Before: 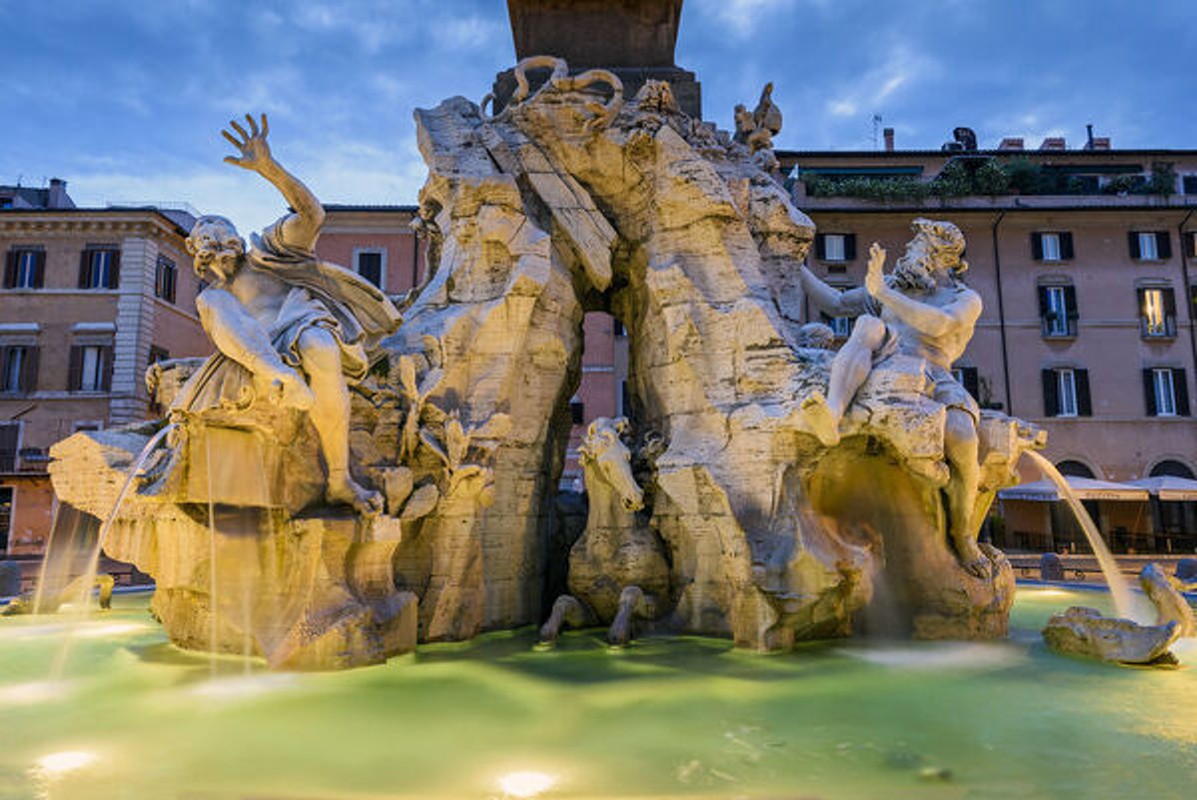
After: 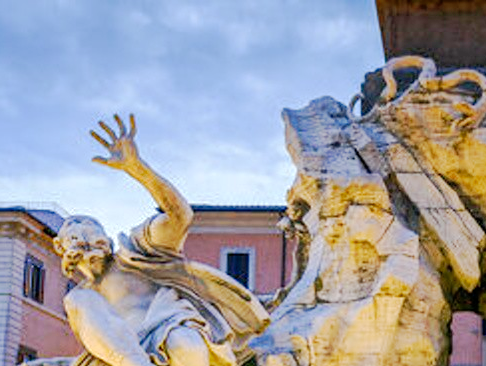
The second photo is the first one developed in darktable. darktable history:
tone curve: curves: ch0 [(0, 0) (0.037, 0.011) (0.135, 0.093) (0.266, 0.281) (0.461, 0.555) (0.581, 0.716) (0.675, 0.793) (0.767, 0.849) (0.91, 0.924) (1, 0.979)]; ch1 [(0, 0) (0.292, 0.278) (0.419, 0.423) (0.493, 0.492) (0.506, 0.5) (0.534, 0.529) (0.562, 0.562) (0.641, 0.663) (0.754, 0.76) (1, 1)]; ch2 [(0, 0) (0.294, 0.3) (0.361, 0.372) (0.429, 0.445) (0.478, 0.486) (0.502, 0.498) (0.518, 0.522) (0.531, 0.549) (0.561, 0.579) (0.64, 0.645) (0.7, 0.7) (0.861, 0.808) (1, 0.951)], preserve colors none
exposure: black level correction 0.001, exposure 0.499 EV, compensate highlight preservation false
shadows and highlights: highlights color adjustment 46.11%
crop and rotate: left 11.06%, top 0.05%, right 48.273%, bottom 54.175%
